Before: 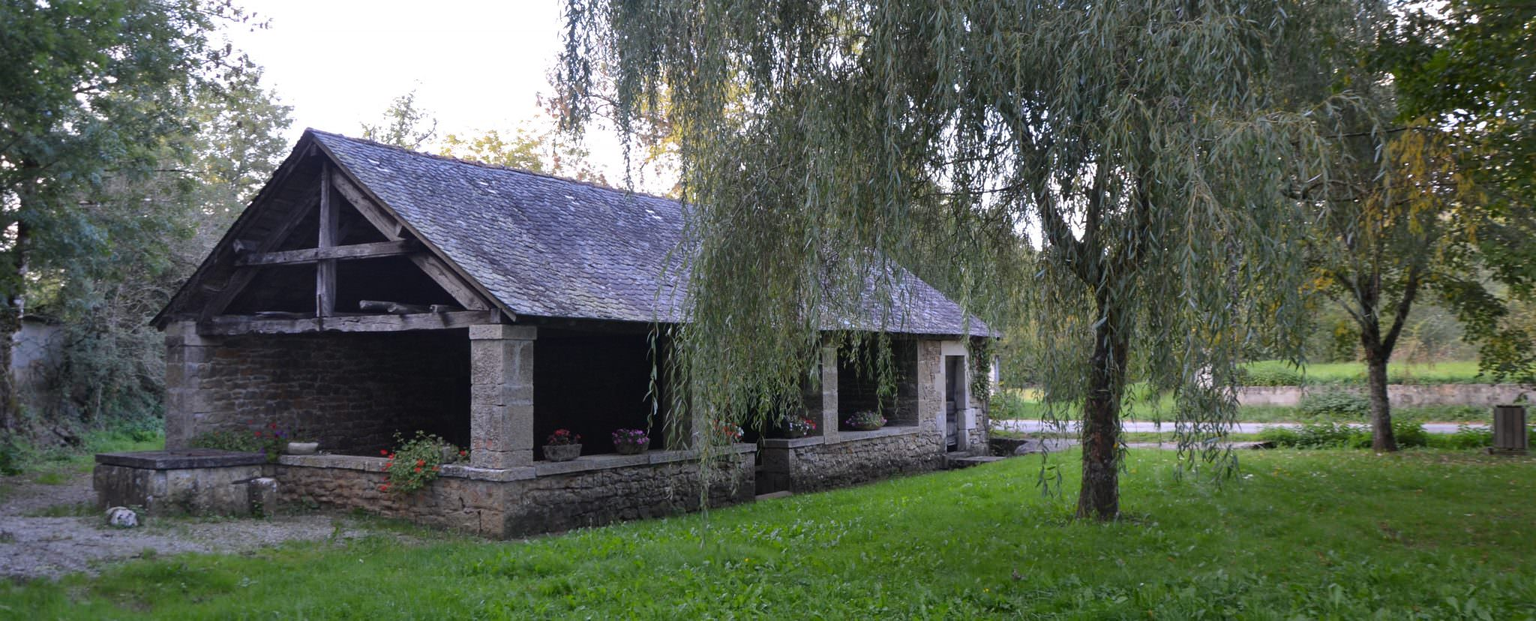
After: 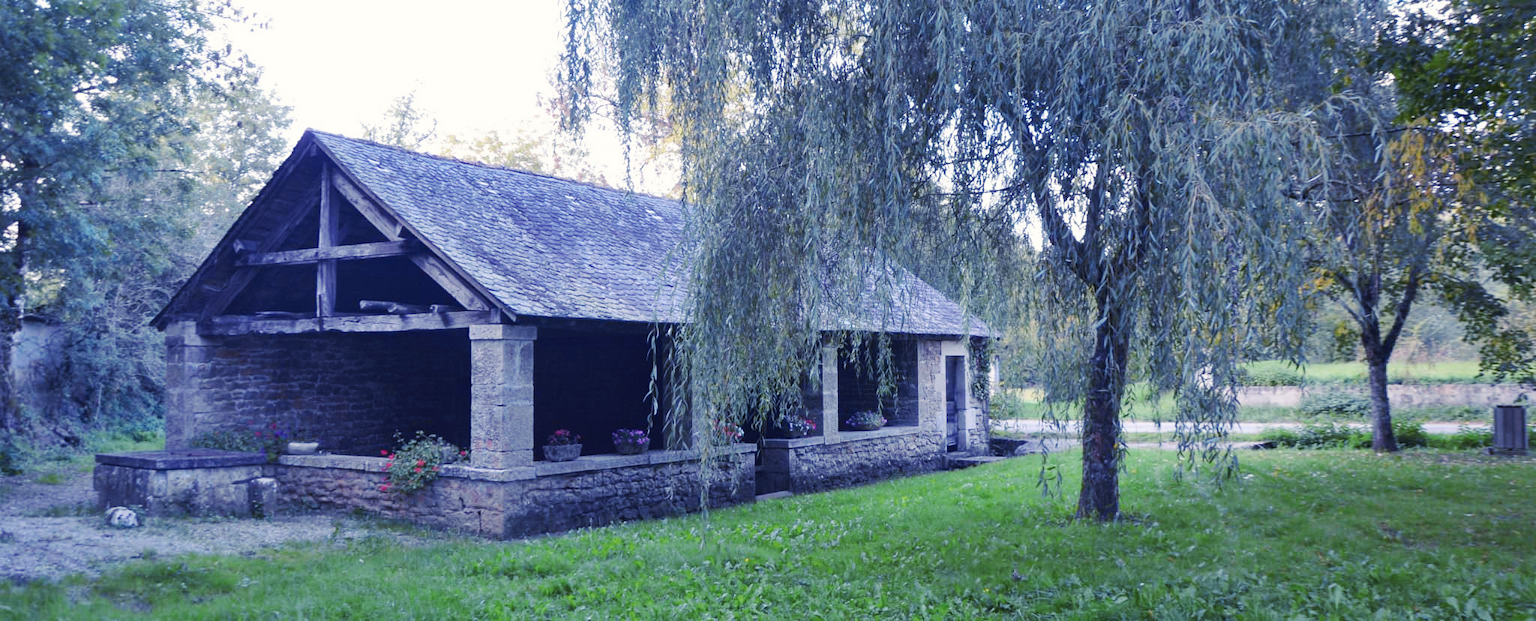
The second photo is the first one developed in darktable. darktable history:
tone curve: curves: ch0 [(0, 0) (0.003, 0.003) (0.011, 0.014) (0.025, 0.033) (0.044, 0.06) (0.069, 0.096) (0.1, 0.132) (0.136, 0.174) (0.177, 0.226) (0.224, 0.282) (0.277, 0.352) (0.335, 0.435) (0.399, 0.524) (0.468, 0.615) (0.543, 0.695) (0.623, 0.771) (0.709, 0.835) (0.801, 0.894) (0.898, 0.944) (1, 1)], preserve colors none
color look up table: target L [91.5, 94.31, 90.19, 82.44, 76.74, 78.85, 72.84, 60.49, 52.23, 49.1, 43.62, 18.52, 10.92, 200.51, 89.51, 86.54, 81.43, 65.94, 66.07, 60.3, 60.04, 43.84, 49.84, 42.65, 39.69, 38.57, 30.07, 23.89, 23.82, 95.63, 78.12, 76.52, 53.37, 58.82, 50.17, 56.22, 52.26, 44.71, 38.25, 38.41, 32.64, 33.25, 21.96, 14.04, 2.734, 80.09, 69.57, 47.74, 21.63], target a [-10.01, -14.11, -36.22, -81.17, -94.21, -50.77, -50.45, -12.77, -25.91, -44.67, -25.97, -5.737, -7.245, 0, 3.357, 16.31, -11.06, 39.46, 7.726, 39.26, 14.01, 69.44, 30.14, 63.24, 13.89, 33.48, 5.317, 31.92, 40.18, 6.453, 36.98, 3.292, 63.59, 42.13, 79.52, 0.386, -12.83, -0.572, 23.6, 14.66, 56.86, 54.3, 38.39, 36.04, 10.11, -66.22, -27.83, -11.58, 11.46], target b [40.36, 7.548, 98.68, 12.09, 79.18, 82.97, 10.93, 9.735, 21.19, 29.02, -8.13, -19.65, 13.51, 0, 31.37, 2.072, 87.52, 3.305, 41.46, 34.36, 17.8, 12.56, -12.93, -5.662, 42.75, 2.613, -9.324, -10.07, 33.68, 0.913, -29.88, -20.48, -26.96, -57.6, -65.98, -41.69, -65.78, -15.59, -88.65, -37.68, -61.75, -29.61, -77.23, -37.74, -22, -14.41, -43.82, -24.34, -42.09], num patches 49
